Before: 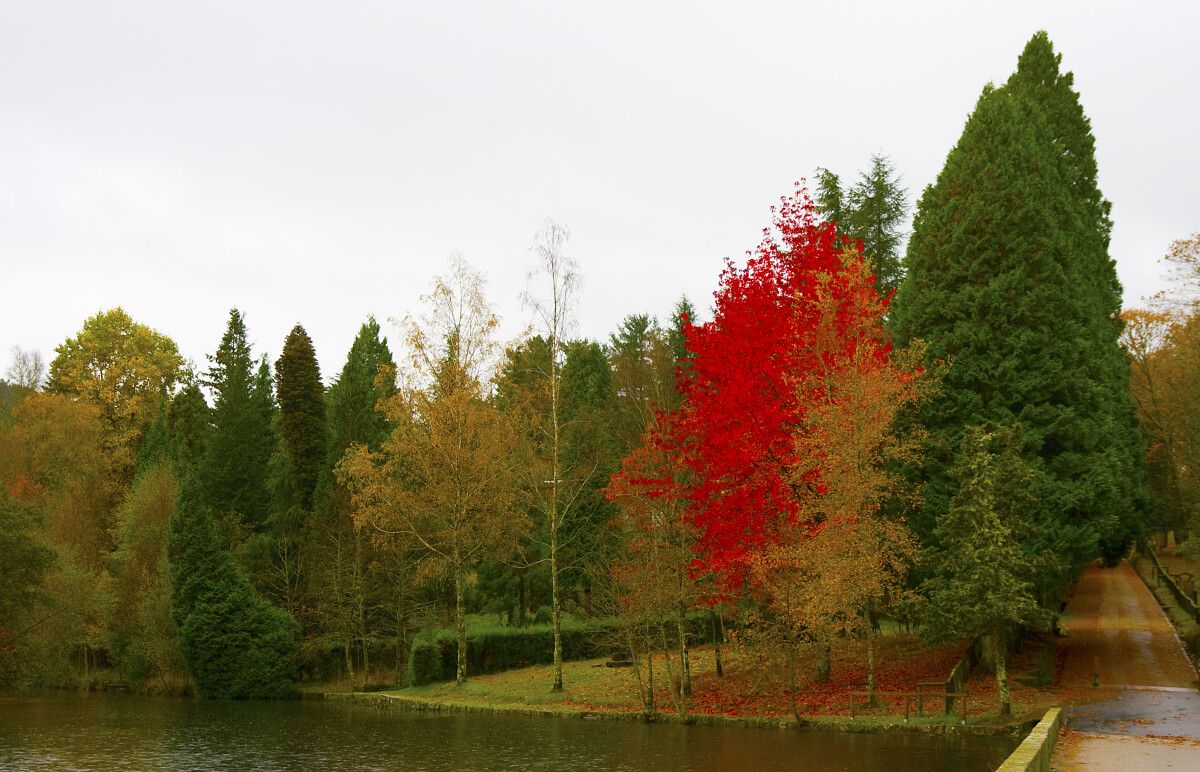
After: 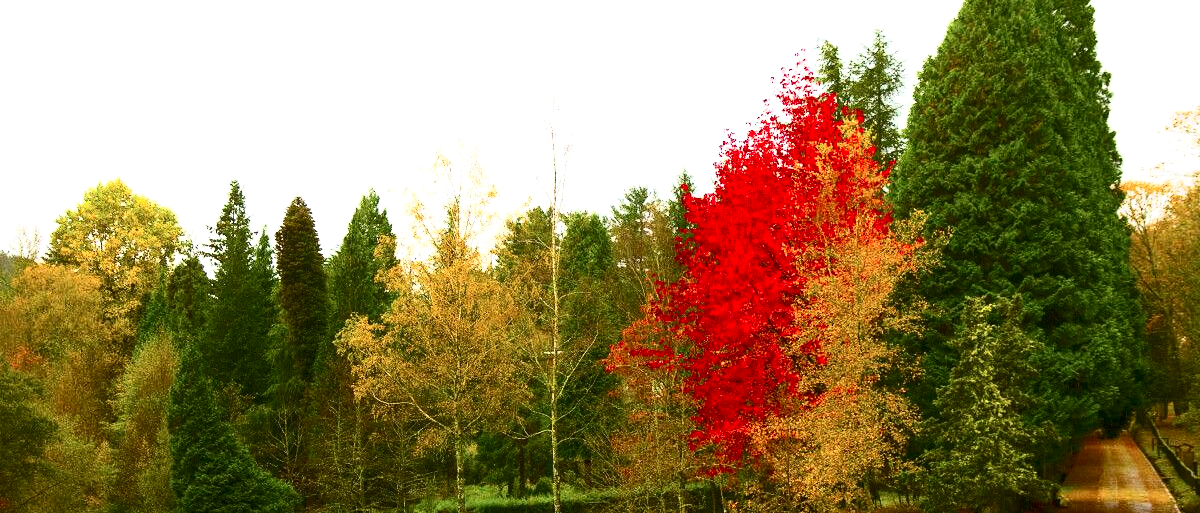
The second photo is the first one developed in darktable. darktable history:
contrast brightness saturation: contrast 0.4, brightness 0.1, saturation 0.21
crop: top 16.727%, bottom 16.727%
exposure: black level correction 0, exposure 0.7 EV, compensate exposure bias true, compensate highlight preservation false
